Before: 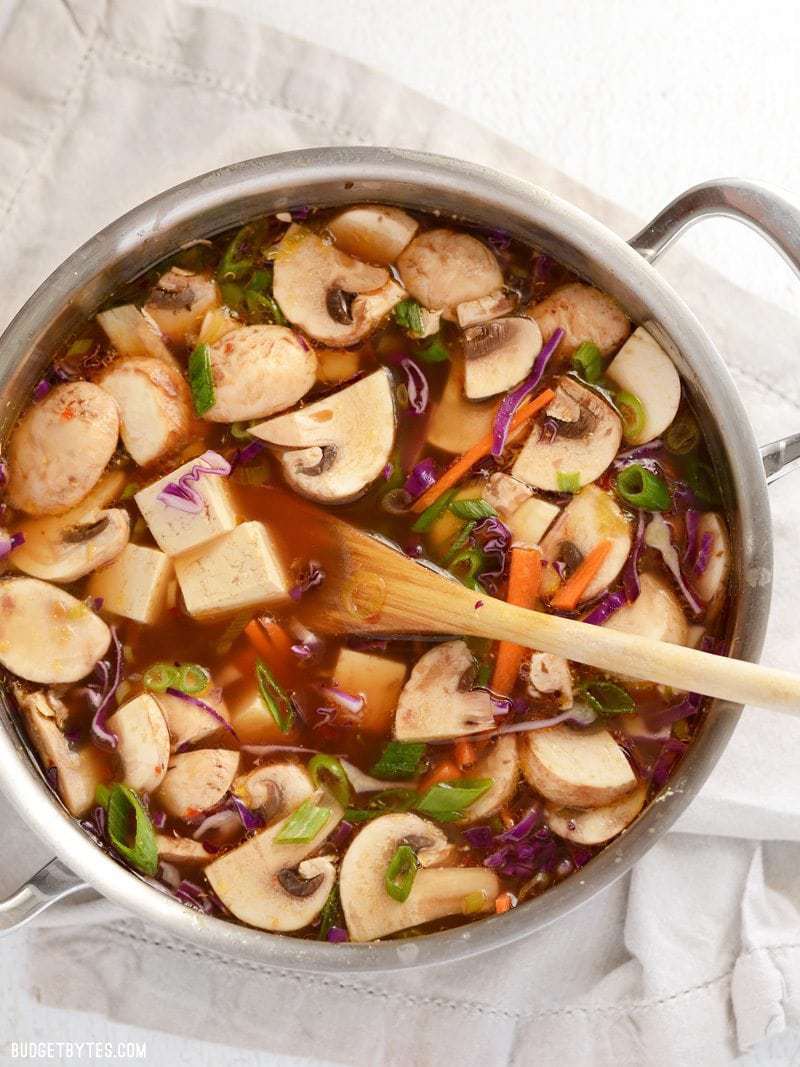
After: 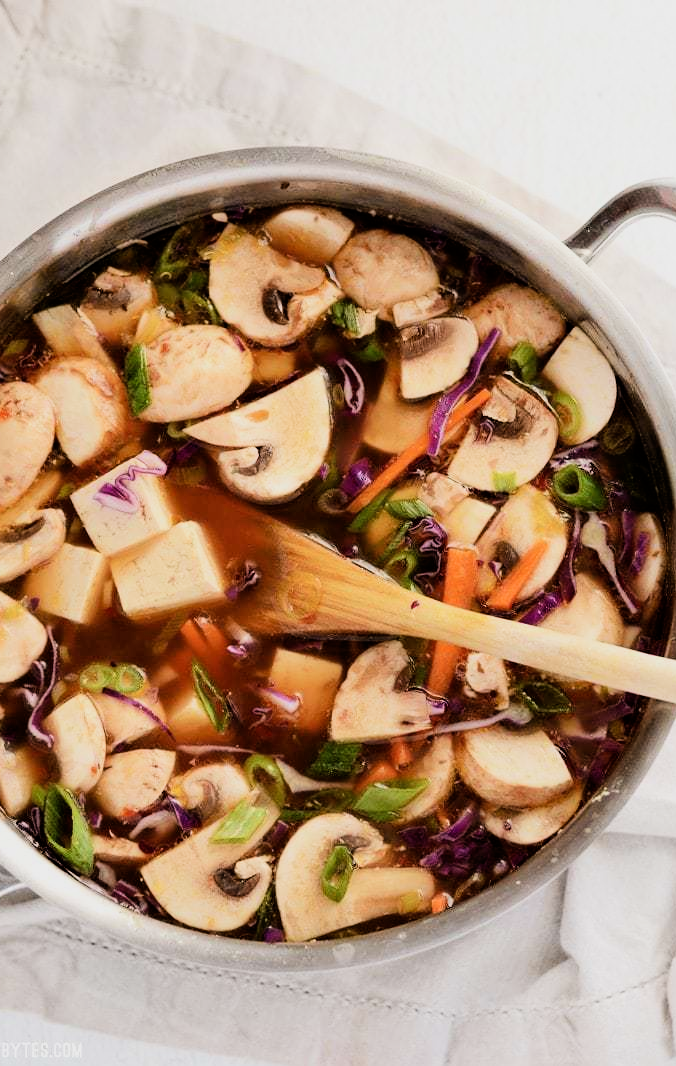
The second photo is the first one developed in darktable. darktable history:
crop: left 8.013%, right 7.377%
filmic rgb: black relative exposure -5.03 EV, white relative exposure 3.96 EV, hardness 2.88, contrast 1.503
